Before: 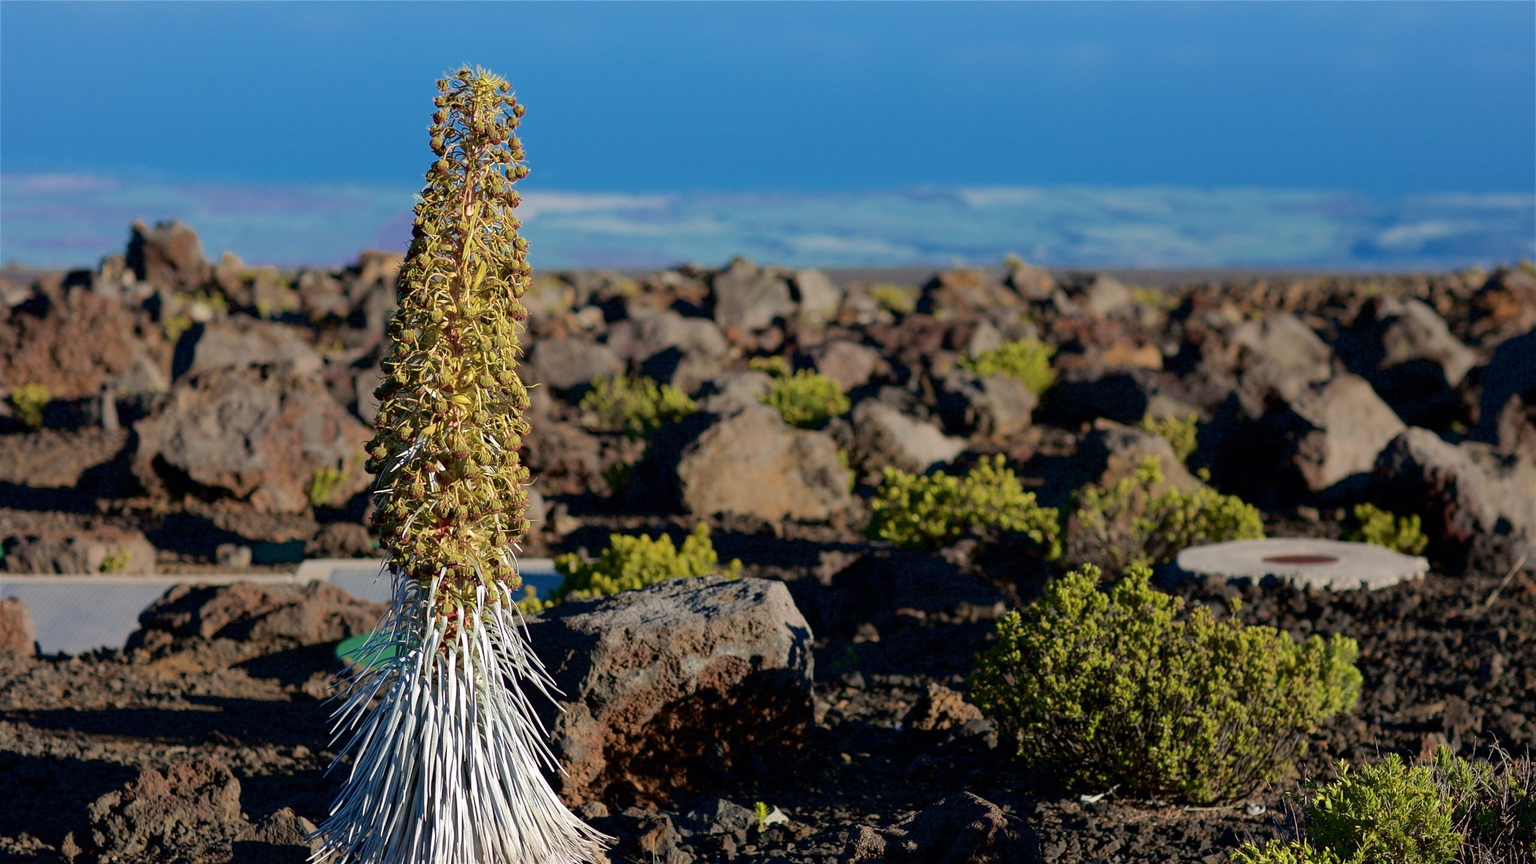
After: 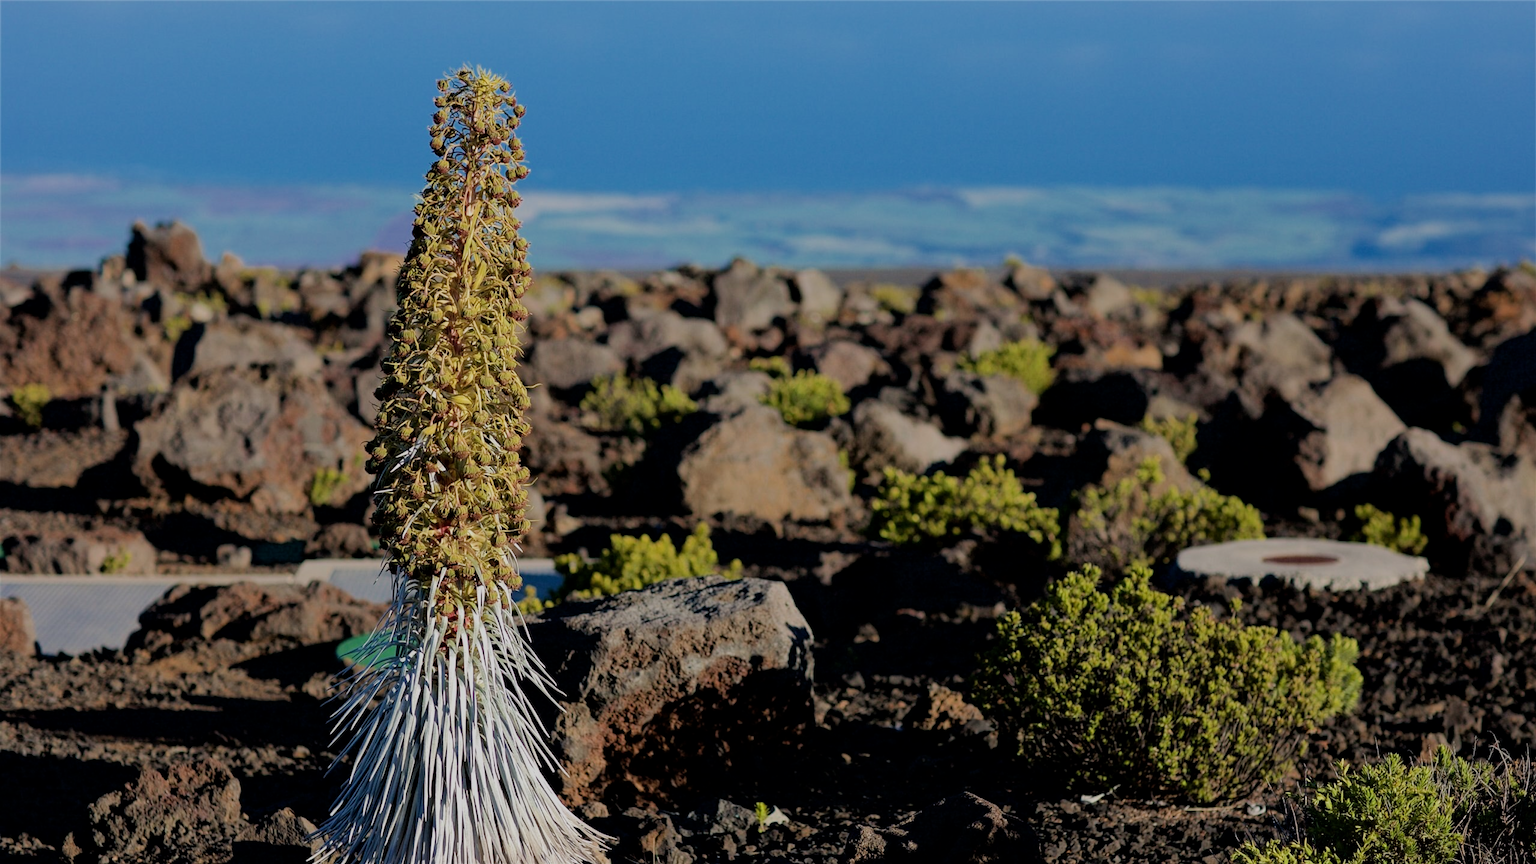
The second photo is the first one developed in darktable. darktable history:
local contrast: mode bilateral grid, contrast 11, coarseness 25, detail 115%, midtone range 0.2
exposure: exposure -0.11 EV, compensate highlight preservation false
filmic rgb: black relative exposure -7.65 EV, white relative exposure 4.56 EV, hardness 3.61
